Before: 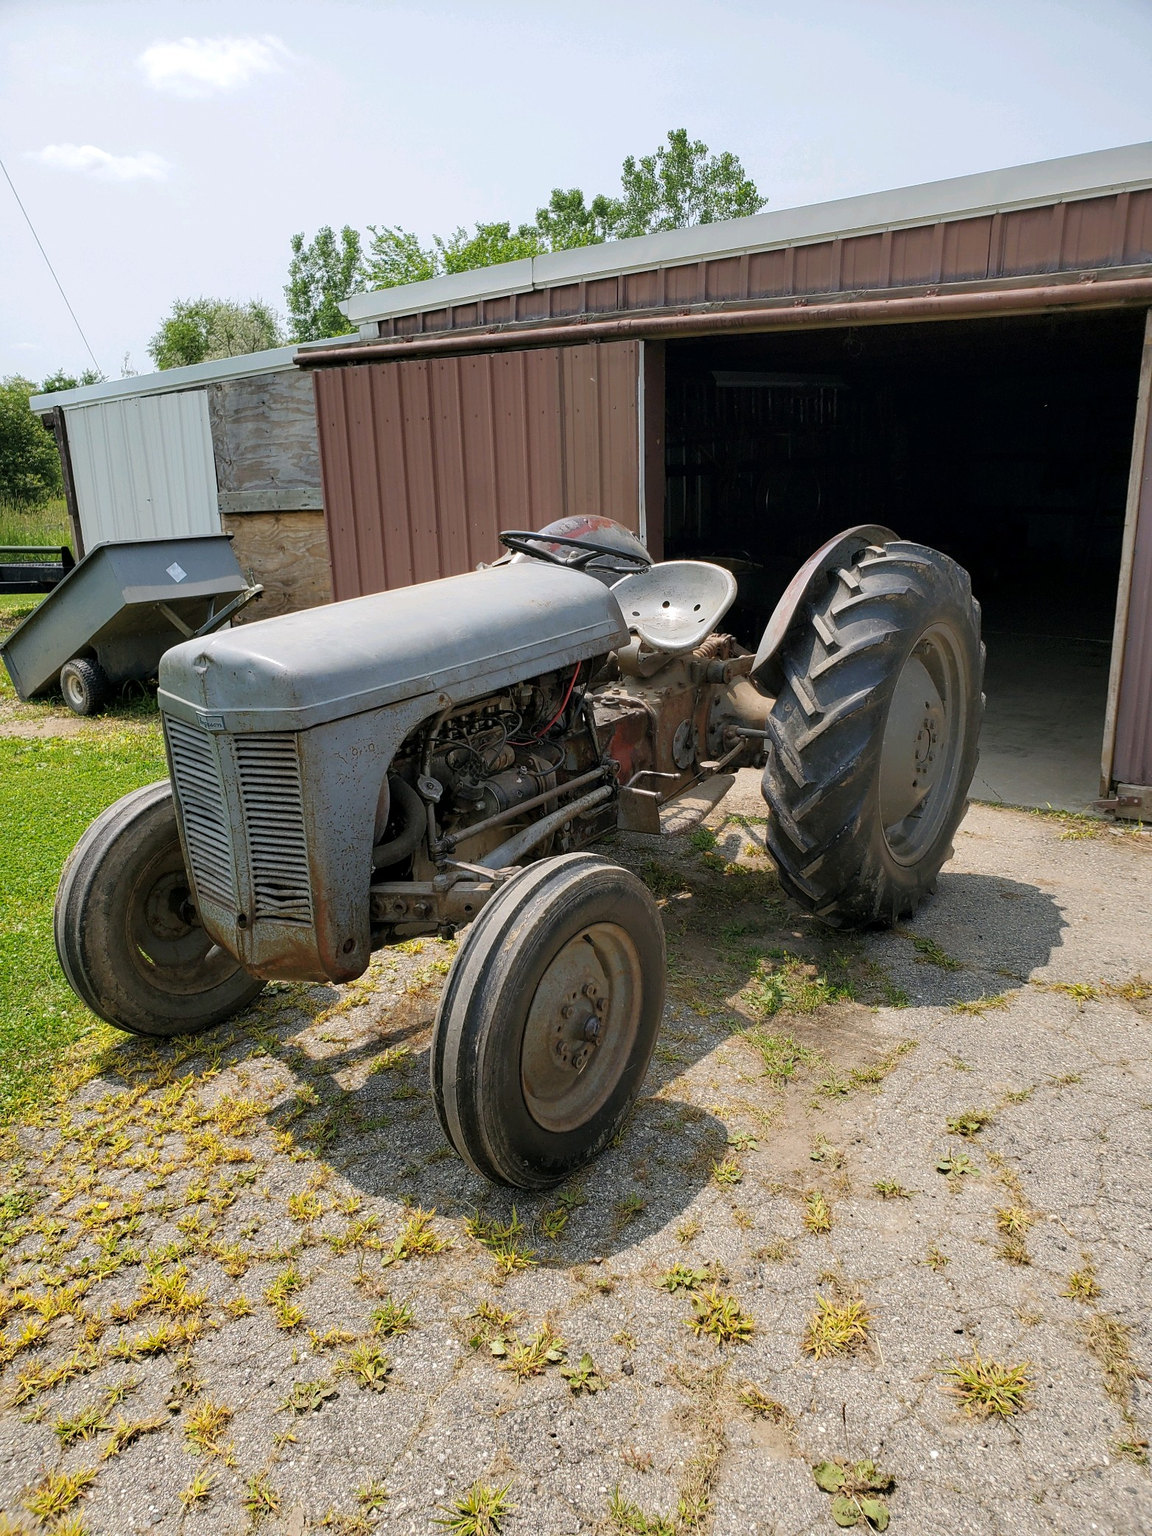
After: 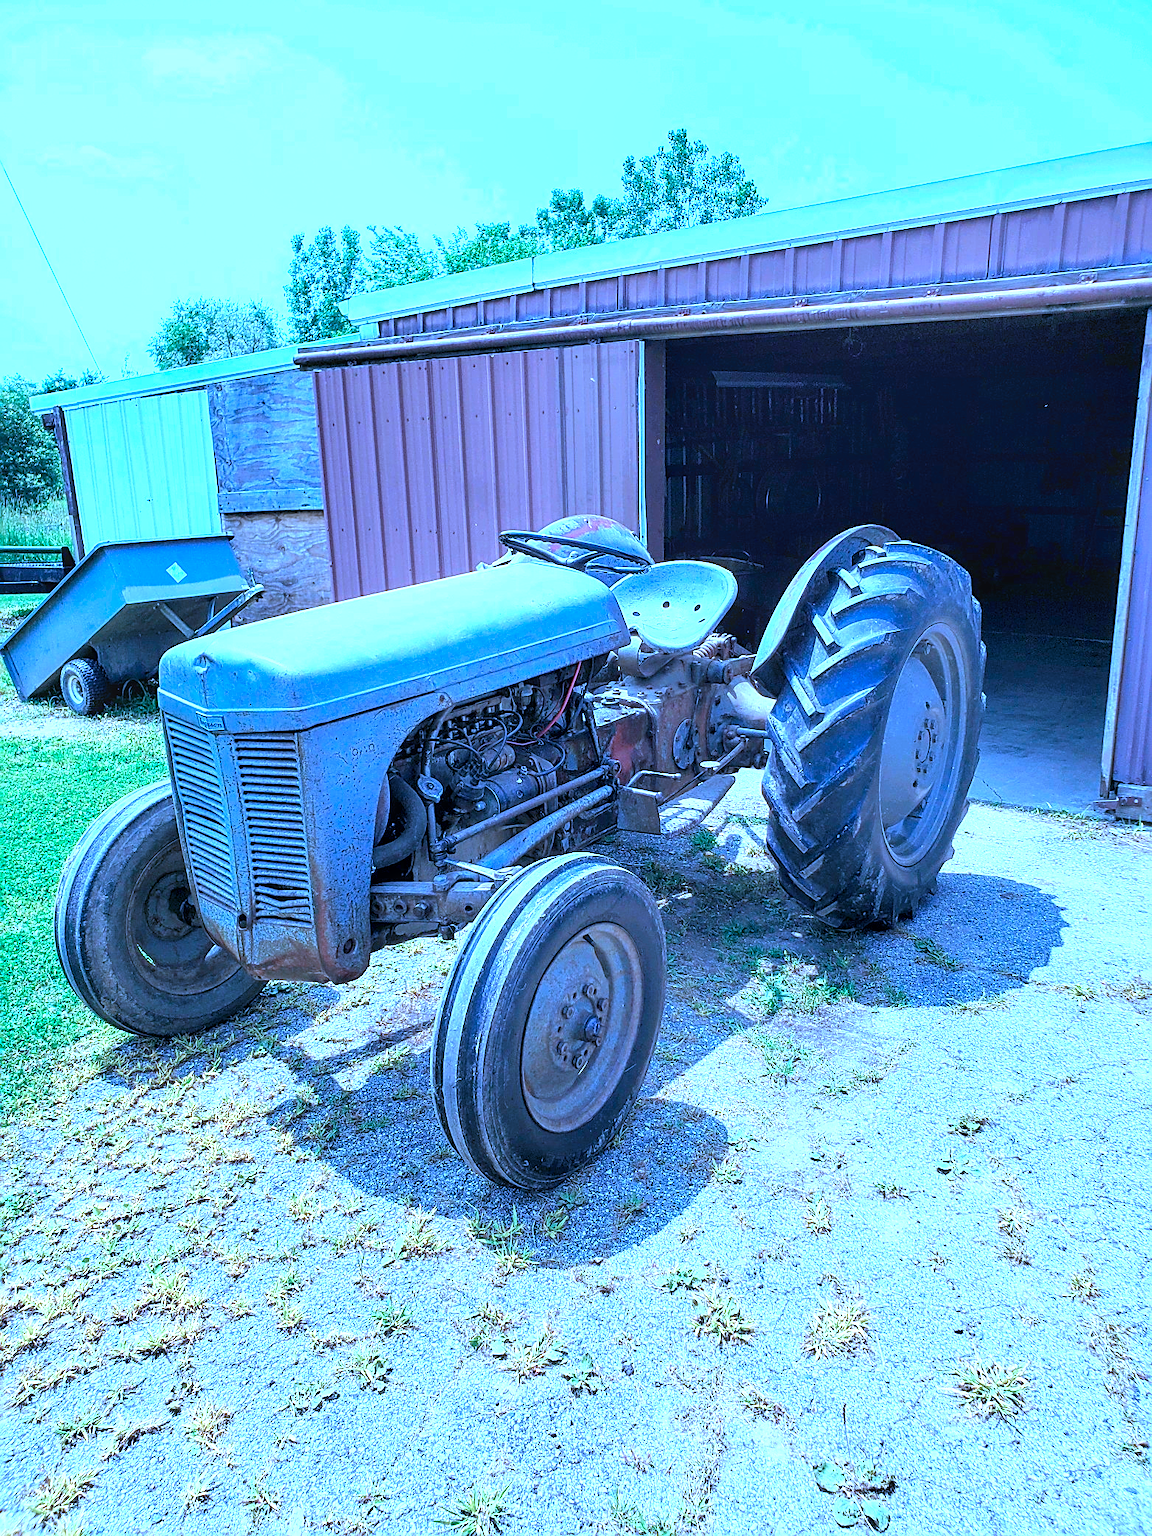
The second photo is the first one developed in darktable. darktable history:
sharpen: on, module defaults
local contrast: on, module defaults
exposure: black level correction 0, exposure 1.2 EV, compensate highlight preservation false
color correction: highlights a* -0.077, highlights b* 0.09
color calibration: illuminant as shot in camera, x 0.482, y 0.432, temperature 2409.88 K
